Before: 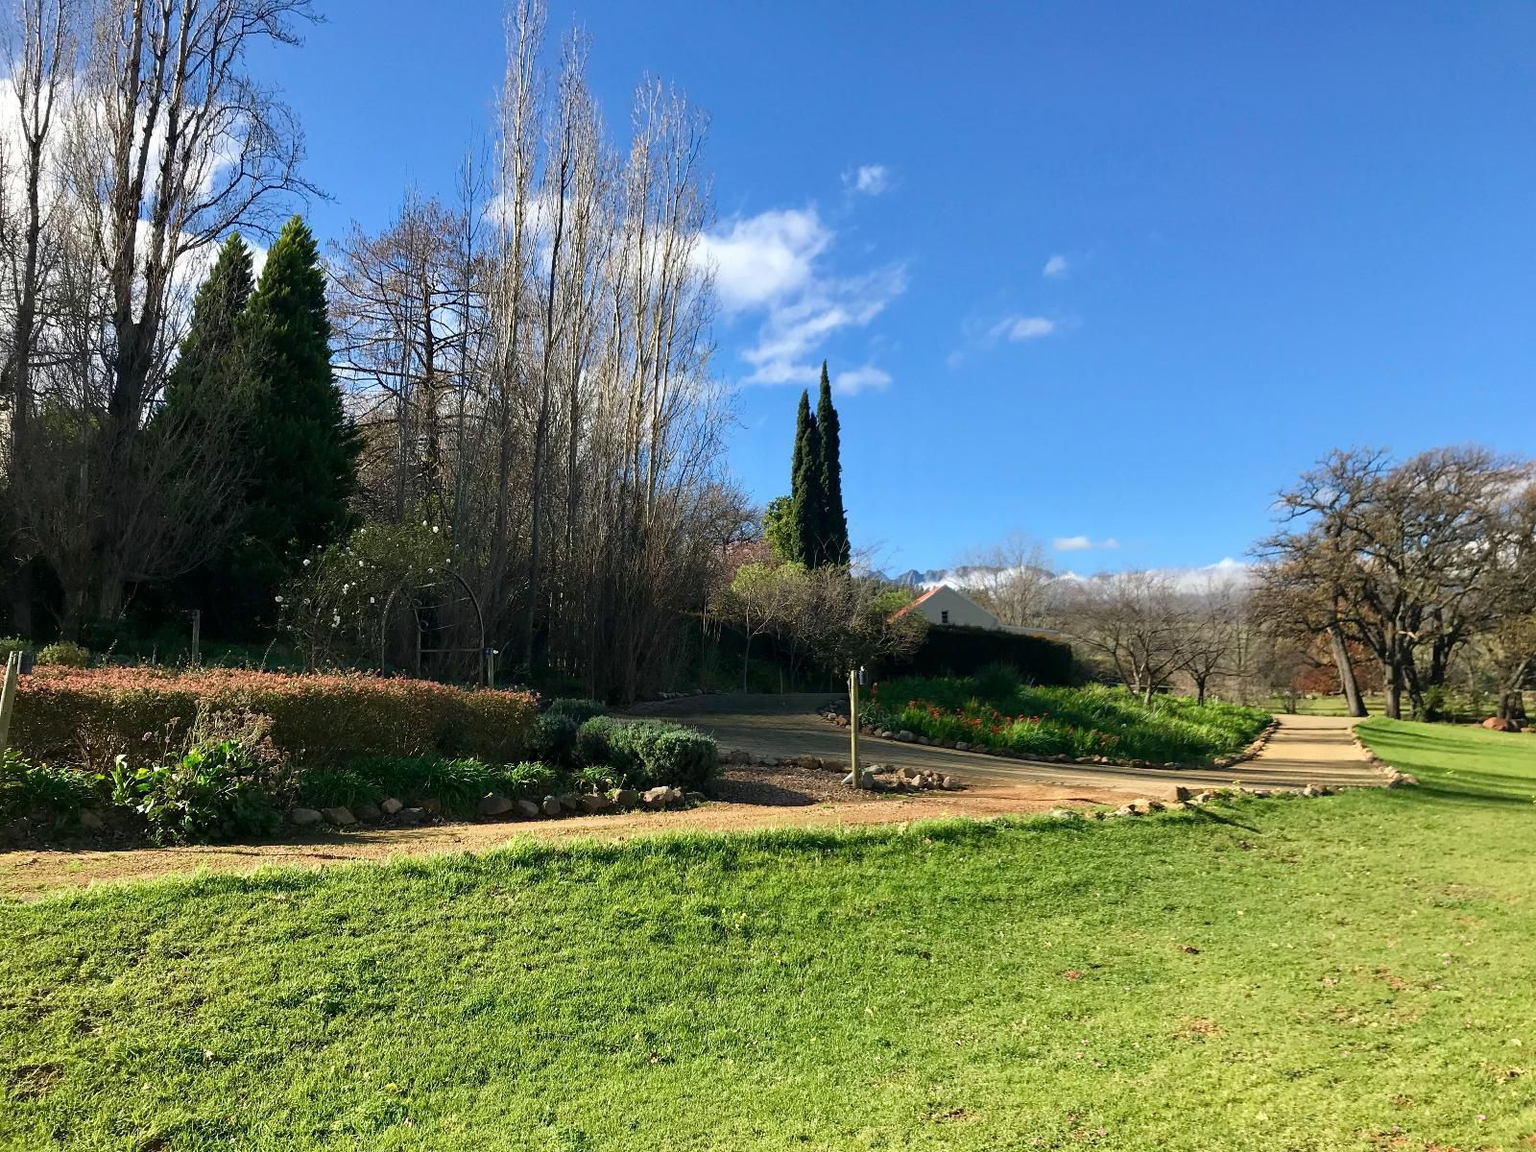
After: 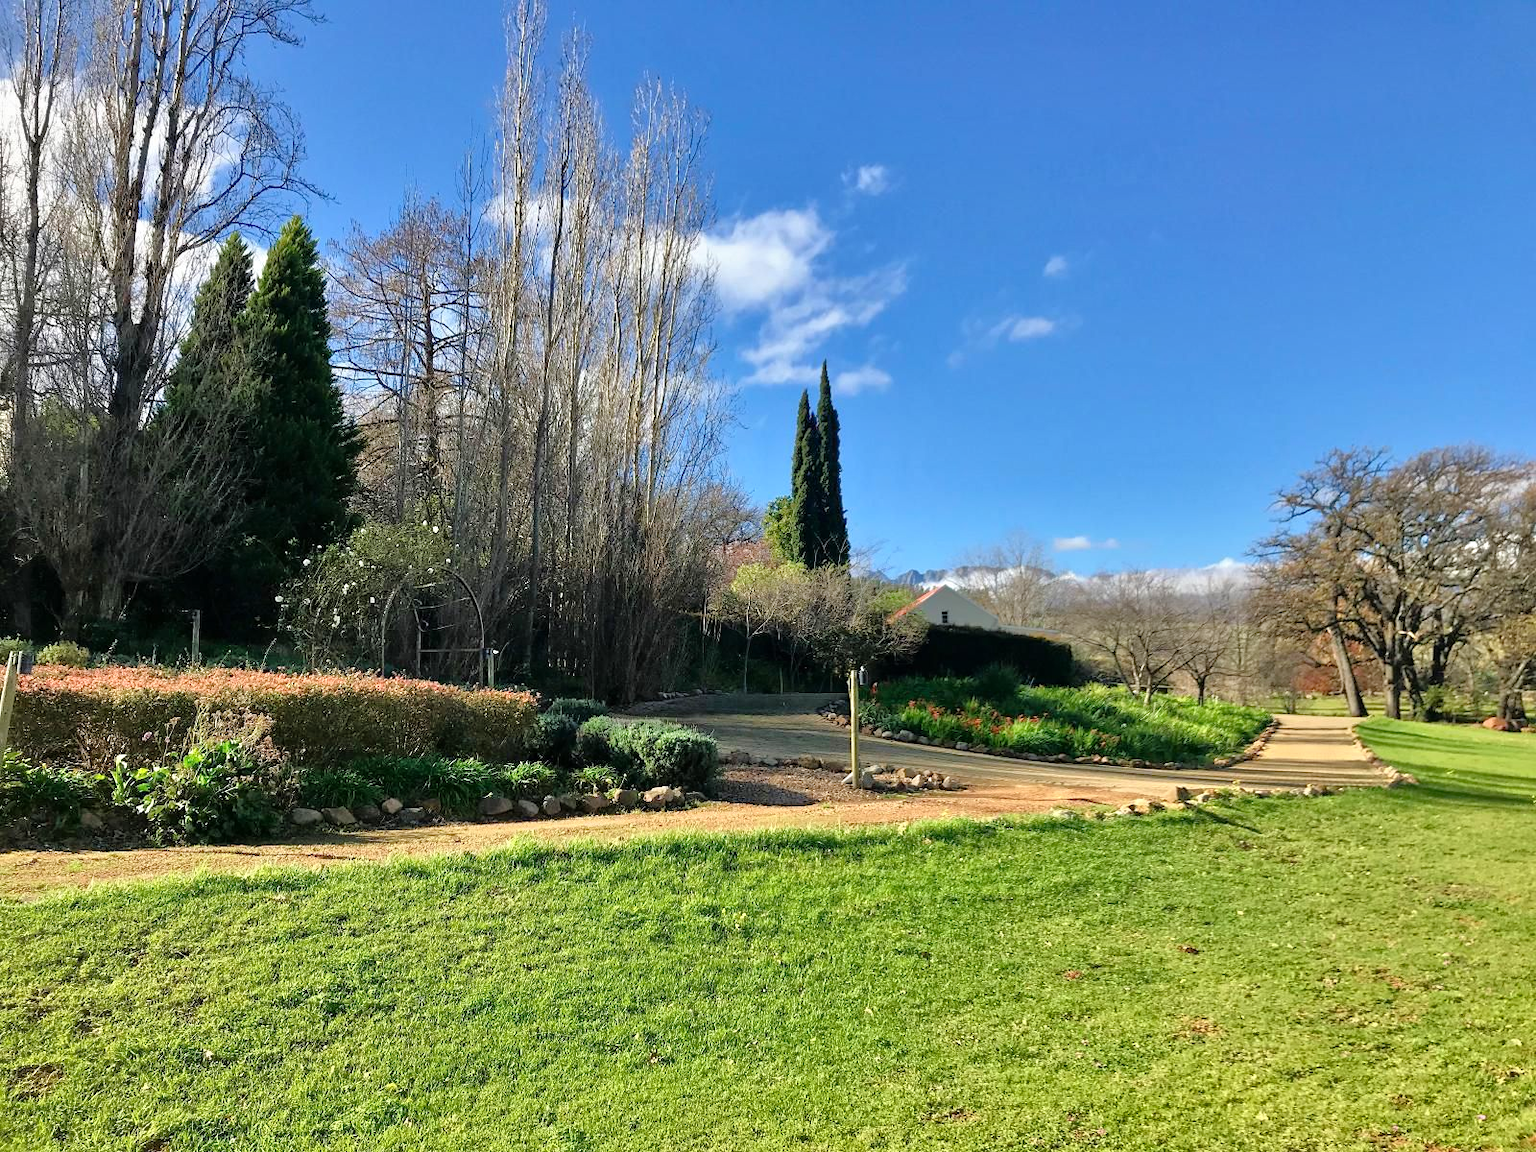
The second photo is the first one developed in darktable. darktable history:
shadows and highlights: shadows 43.71, white point adjustment -1.46, soften with gaussian
tone equalizer: -7 EV 0.15 EV, -6 EV 0.6 EV, -5 EV 1.15 EV, -4 EV 1.33 EV, -3 EV 1.15 EV, -2 EV 0.6 EV, -1 EV 0.15 EV, mask exposure compensation -0.5 EV
